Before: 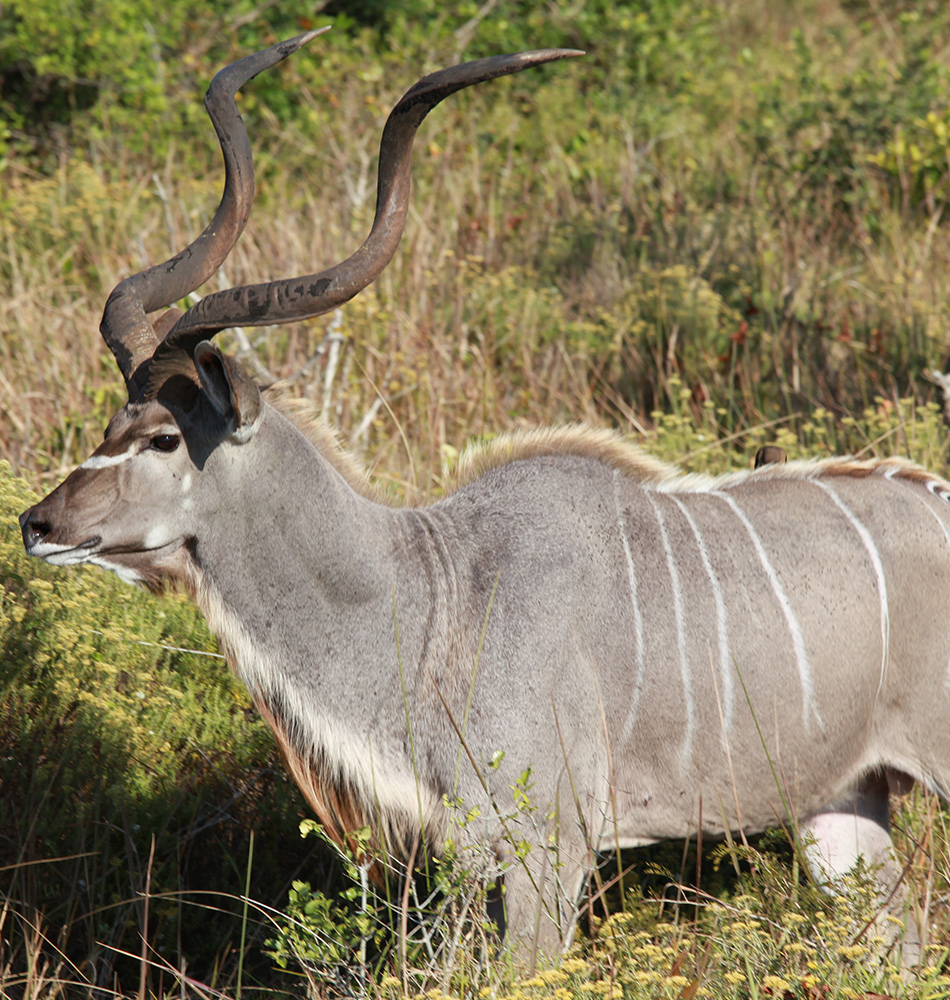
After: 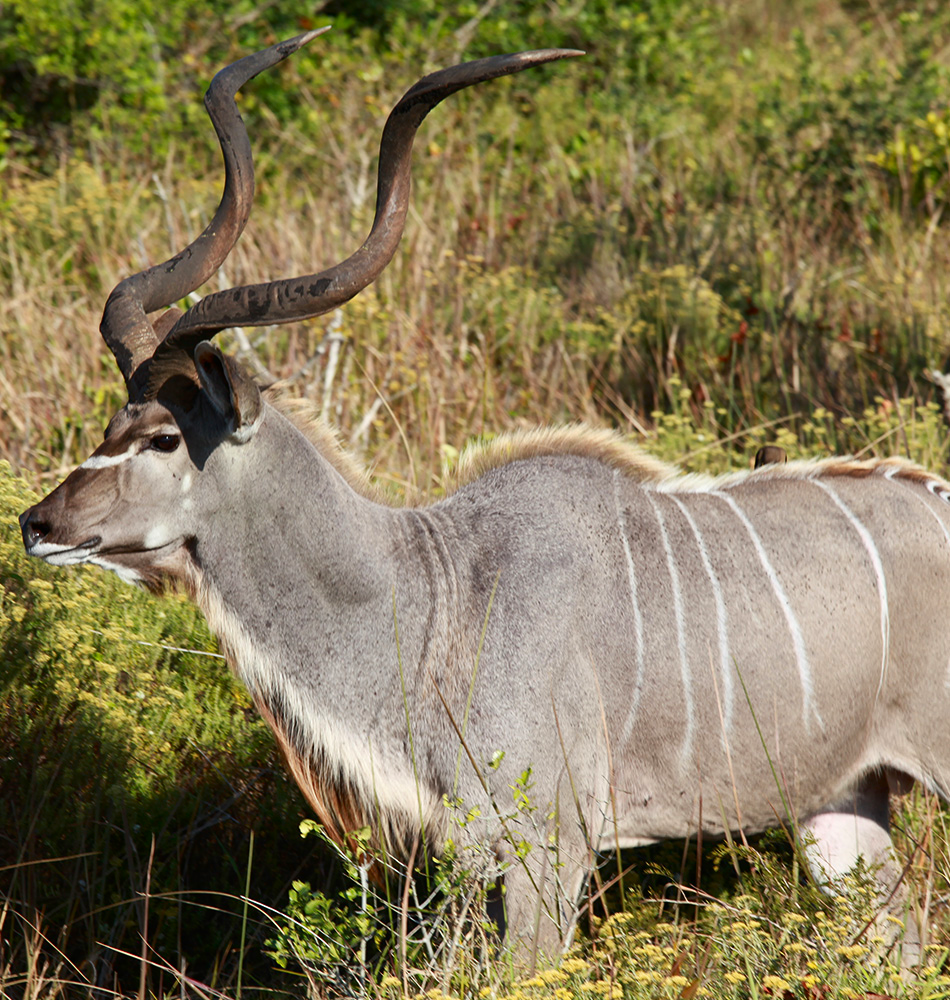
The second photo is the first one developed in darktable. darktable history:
contrast brightness saturation: contrast 0.132, brightness -0.054, saturation 0.156
